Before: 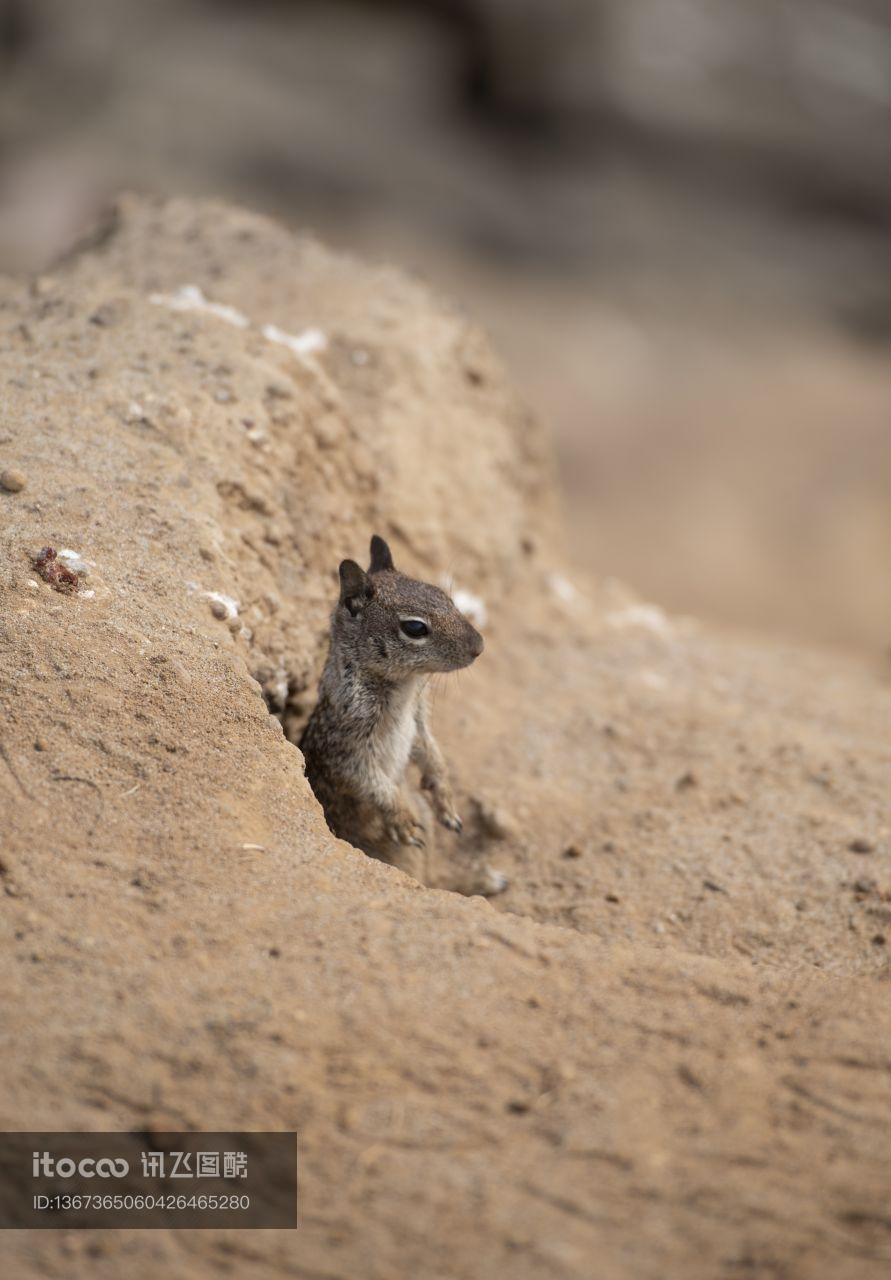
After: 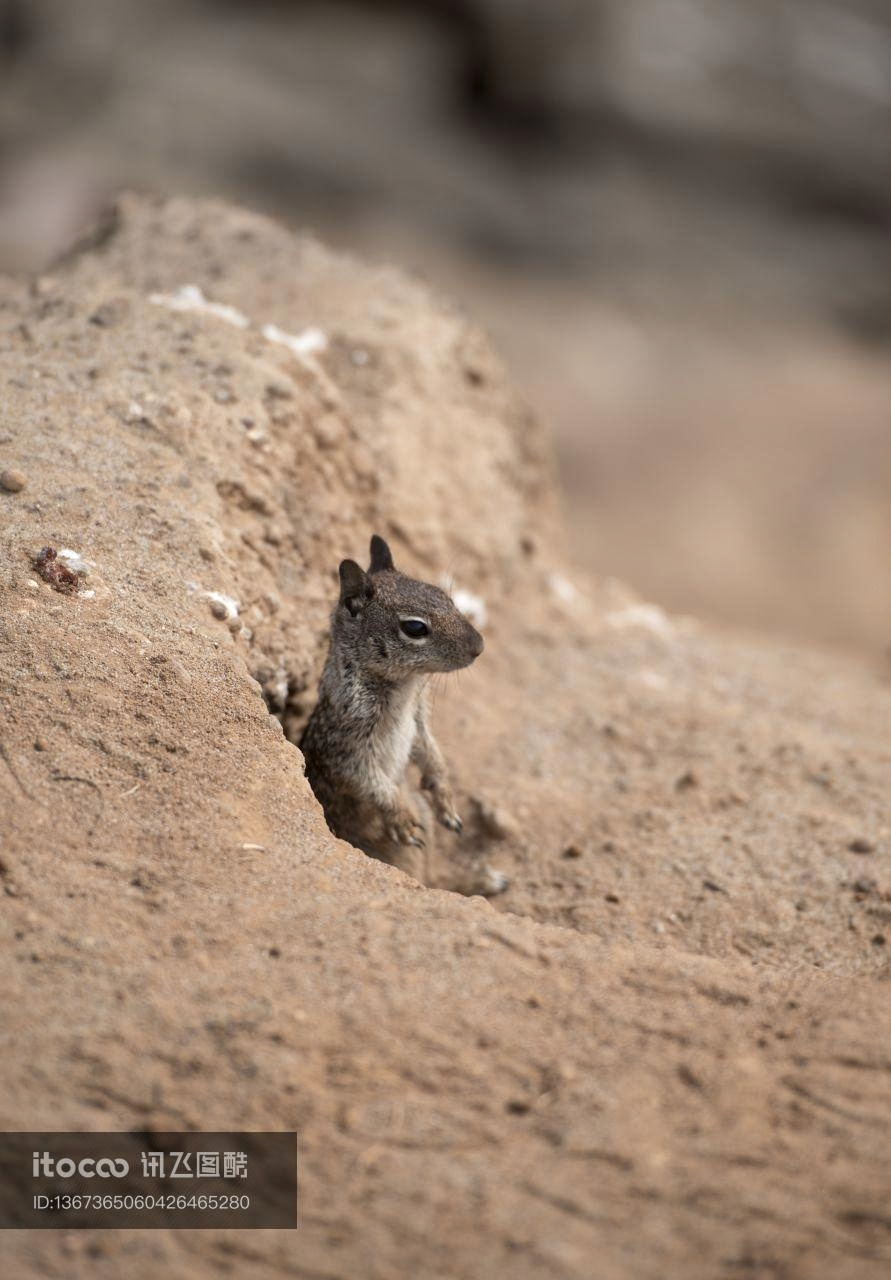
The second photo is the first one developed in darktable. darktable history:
local contrast: mode bilateral grid, contrast 20, coarseness 50, detail 129%, midtone range 0.2
color zones: curves: ch1 [(0, 0.455) (0.063, 0.455) (0.286, 0.495) (0.429, 0.5) (0.571, 0.5) (0.714, 0.5) (0.857, 0.5) (1, 0.455)]; ch2 [(0, 0.532) (0.063, 0.521) (0.233, 0.447) (0.429, 0.489) (0.571, 0.5) (0.714, 0.5) (0.857, 0.5) (1, 0.532)]
